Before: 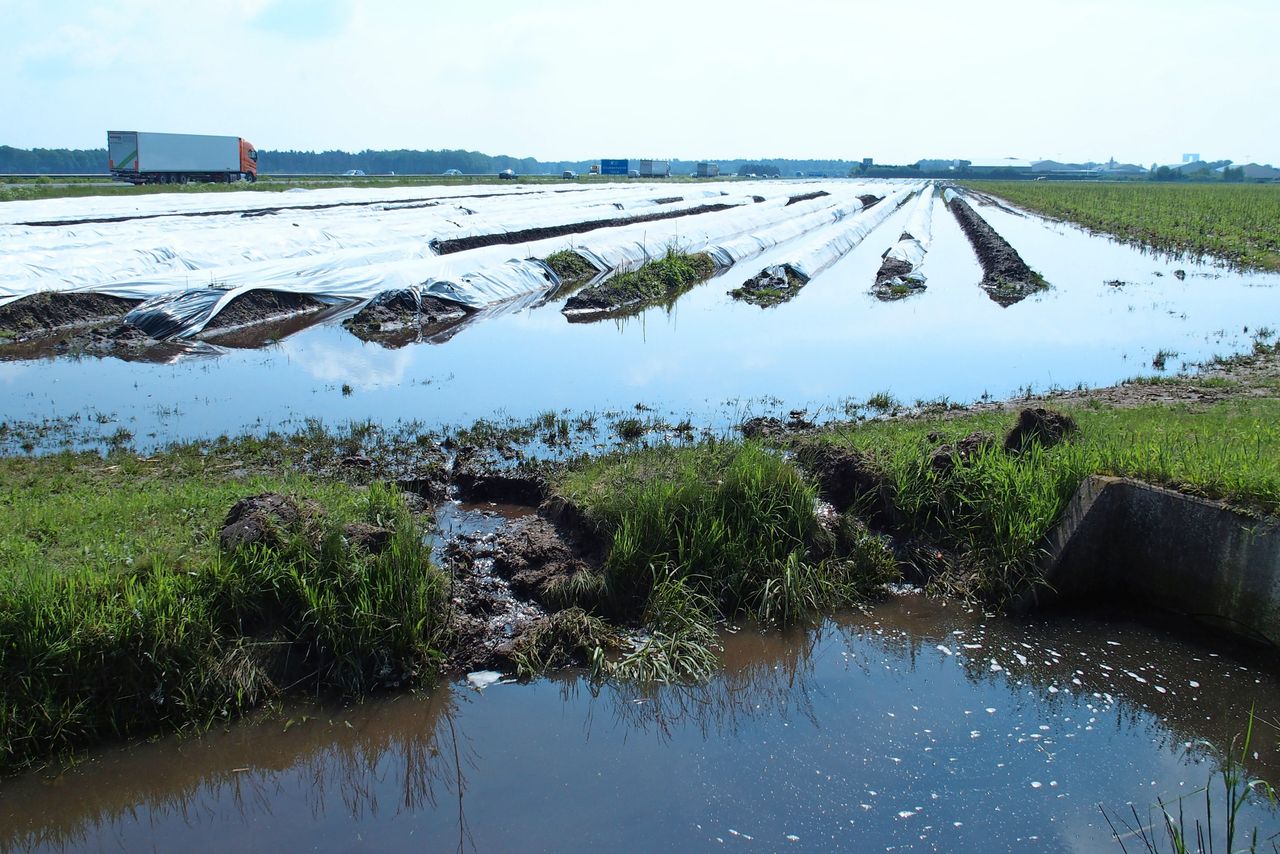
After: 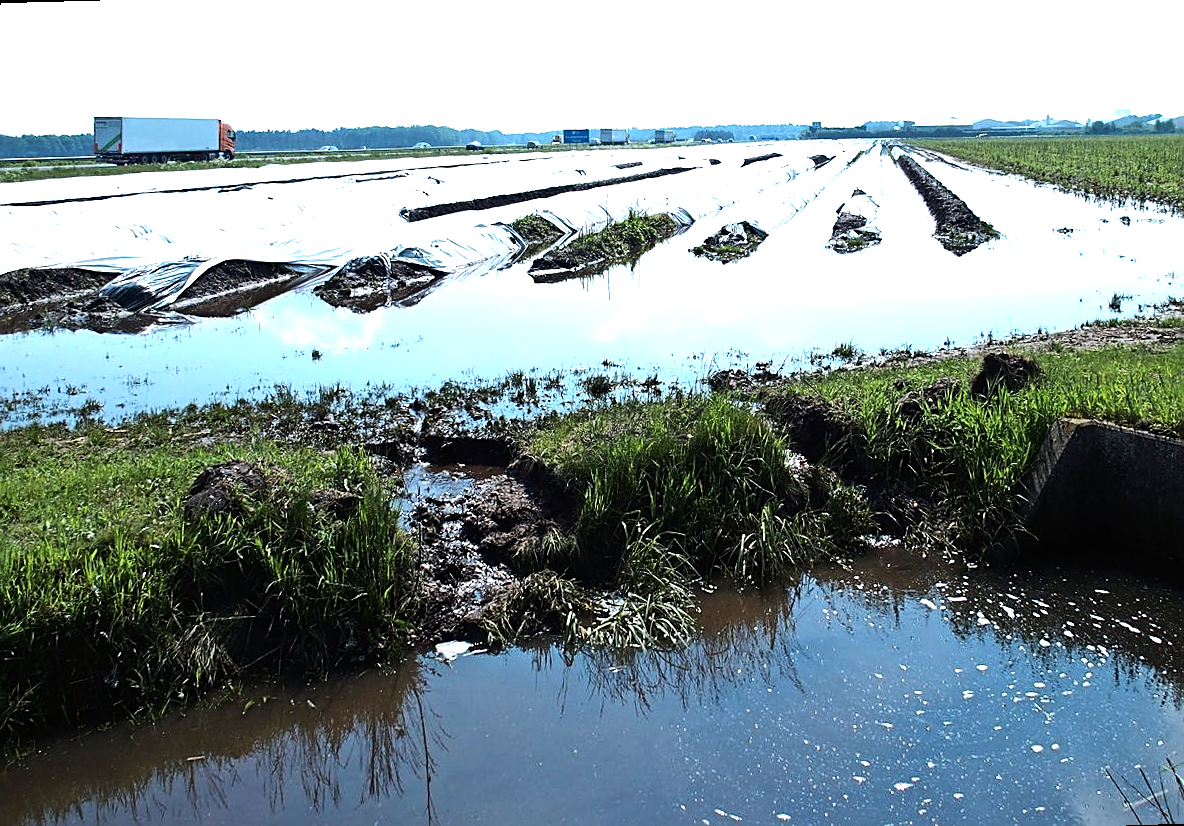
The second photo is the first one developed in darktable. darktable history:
tone equalizer: -8 EV -1.08 EV, -7 EV -1.01 EV, -6 EV -0.867 EV, -5 EV -0.578 EV, -3 EV 0.578 EV, -2 EV 0.867 EV, -1 EV 1.01 EV, +0 EV 1.08 EV, edges refinement/feathering 500, mask exposure compensation -1.57 EV, preserve details no
rotate and perspective: rotation -1.68°, lens shift (vertical) -0.146, crop left 0.049, crop right 0.912, crop top 0.032, crop bottom 0.96
sharpen: on, module defaults
